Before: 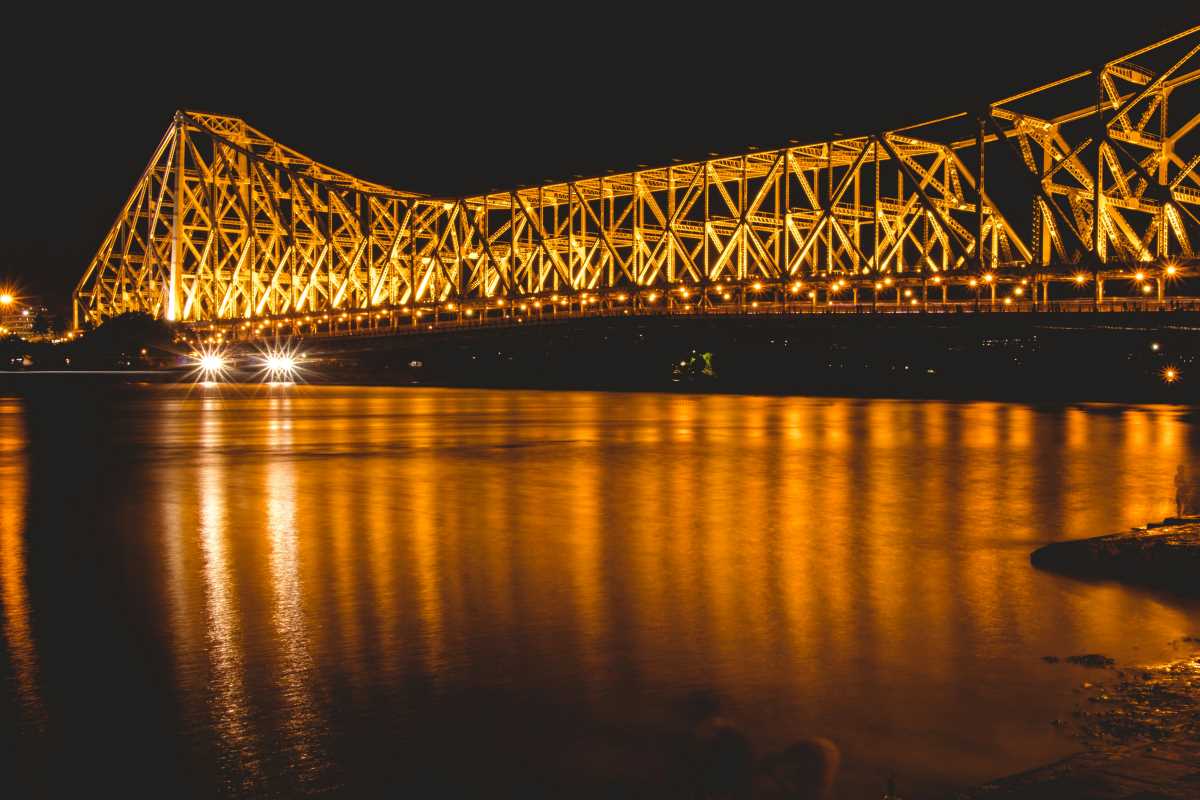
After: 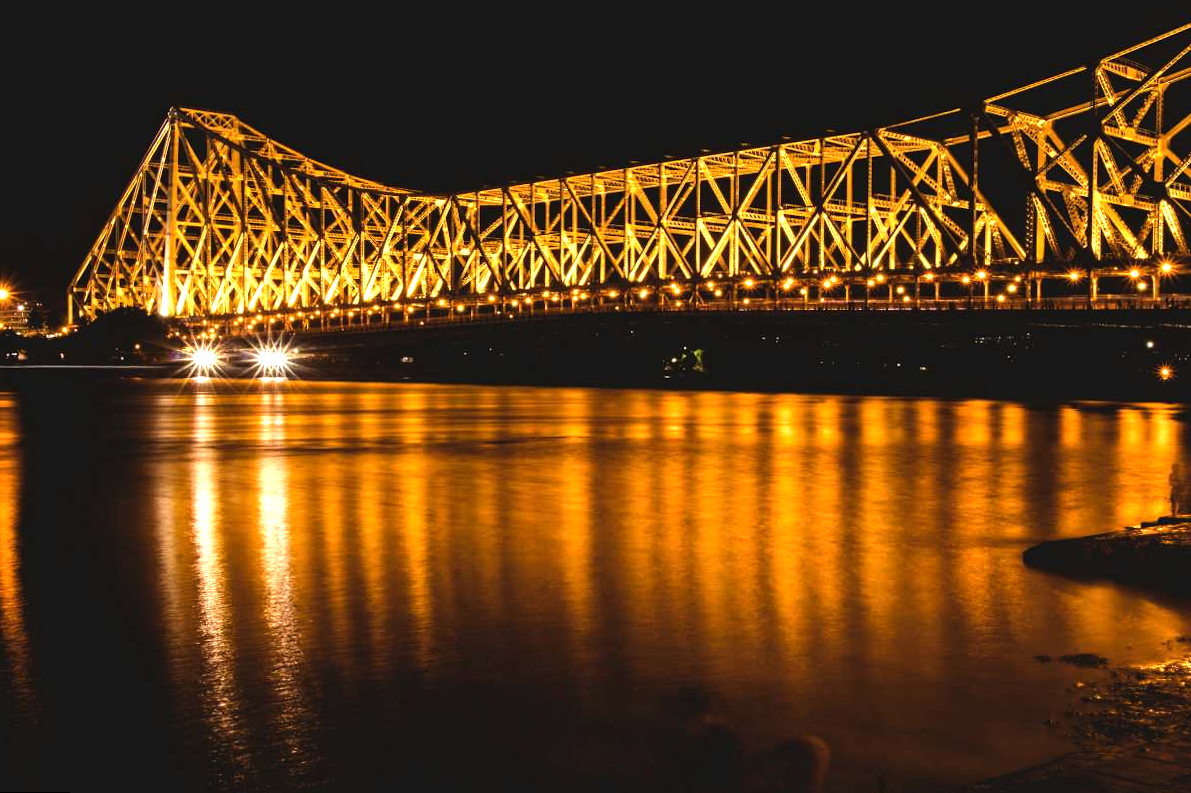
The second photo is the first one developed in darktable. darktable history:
tone equalizer: -8 EV -0.75 EV, -7 EV -0.7 EV, -6 EV -0.6 EV, -5 EV -0.4 EV, -3 EV 0.4 EV, -2 EV 0.6 EV, -1 EV 0.7 EV, +0 EV 0.75 EV, edges refinement/feathering 500, mask exposure compensation -1.57 EV, preserve details no
rotate and perspective: rotation 0.192°, lens shift (horizontal) -0.015, crop left 0.005, crop right 0.996, crop top 0.006, crop bottom 0.99
